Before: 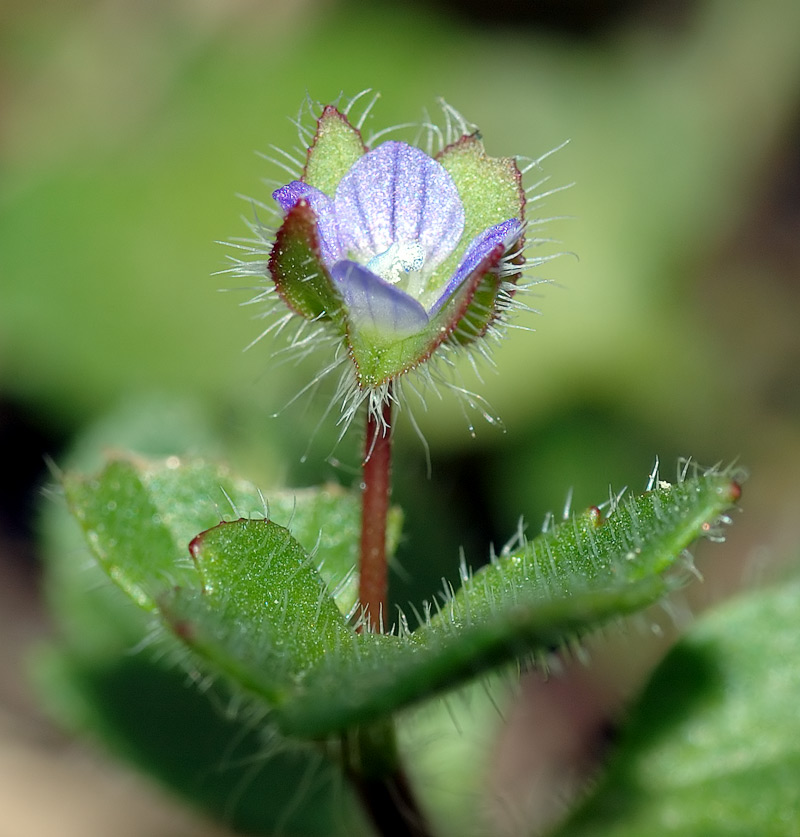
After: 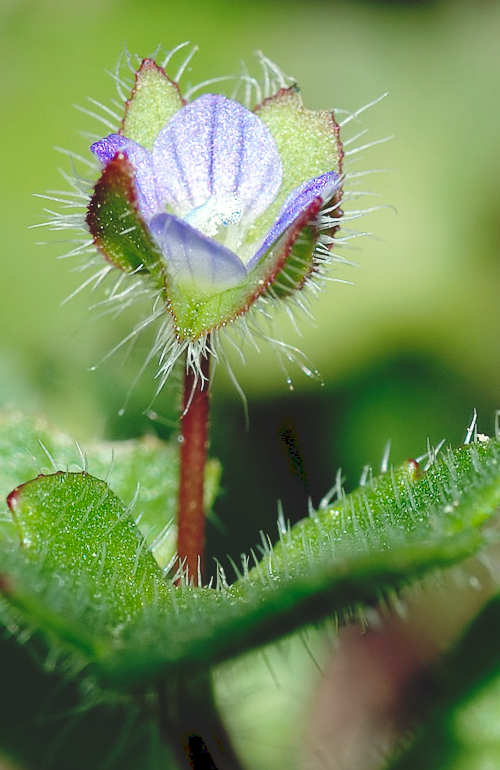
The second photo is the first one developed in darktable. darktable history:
tone curve: curves: ch0 [(0, 0) (0.003, 0.126) (0.011, 0.129) (0.025, 0.133) (0.044, 0.143) (0.069, 0.155) (0.1, 0.17) (0.136, 0.189) (0.177, 0.217) (0.224, 0.25) (0.277, 0.293) (0.335, 0.346) (0.399, 0.398) (0.468, 0.456) (0.543, 0.517) (0.623, 0.583) (0.709, 0.659) (0.801, 0.756) (0.898, 0.856) (1, 1)], preserve colors none
base curve: curves: ch0 [(0, 0) (0.036, 0.025) (0.121, 0.166) (0.206, 0.329) (0.605, 0.79) (1, 1)], preserve colors none
crop and rotate: left 22.77%, top 5.636%, right 14.621%, bottom 2.3%
